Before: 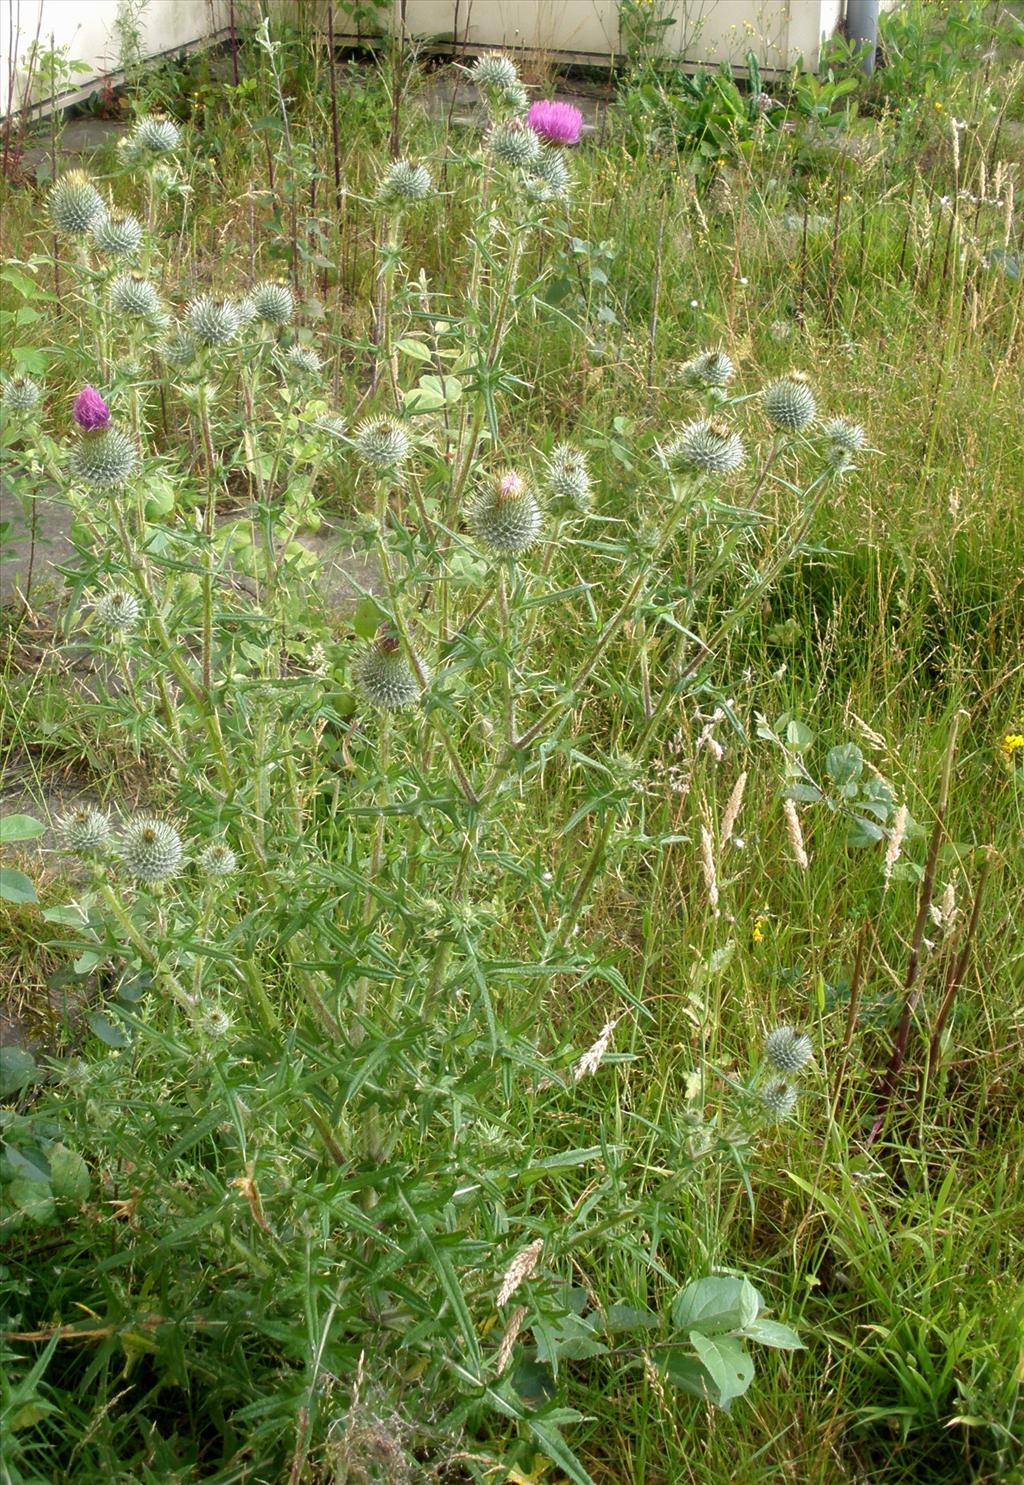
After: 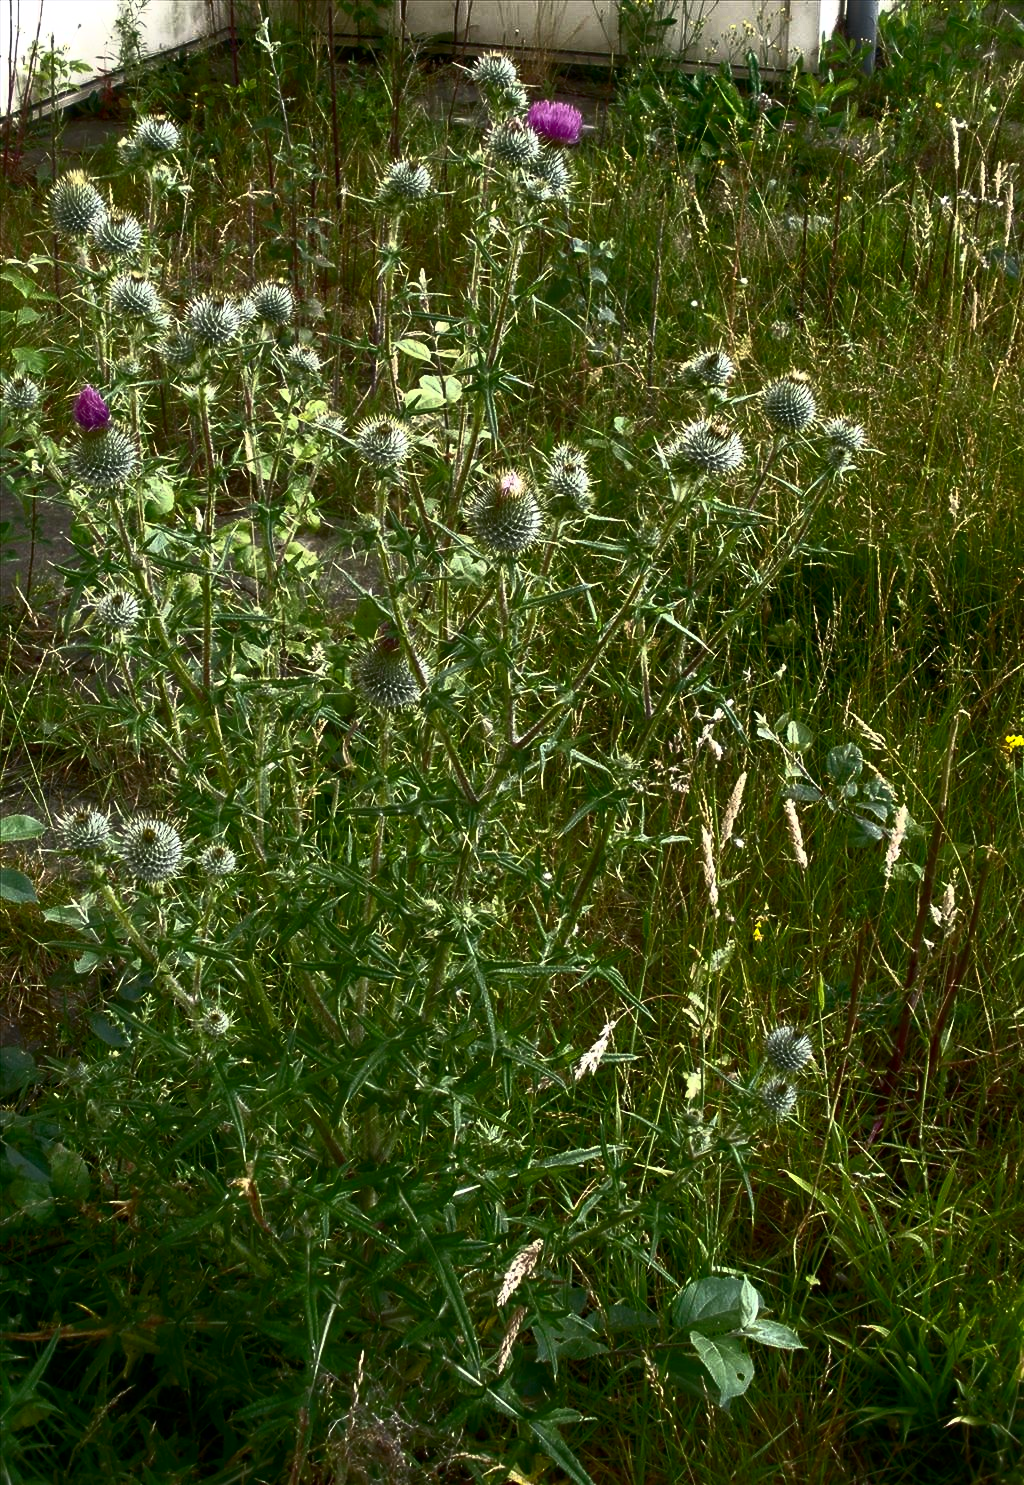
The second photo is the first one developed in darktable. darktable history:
base curve: curves: ch0 [(0, 0) (0.564, 0.291) (0.802, 0.731) (1, 1)]
contrast brightness saturation: contrast 0.414, brightness 0.097, saturation 0.208
haze removal: compatibility mode true, adaptive false
